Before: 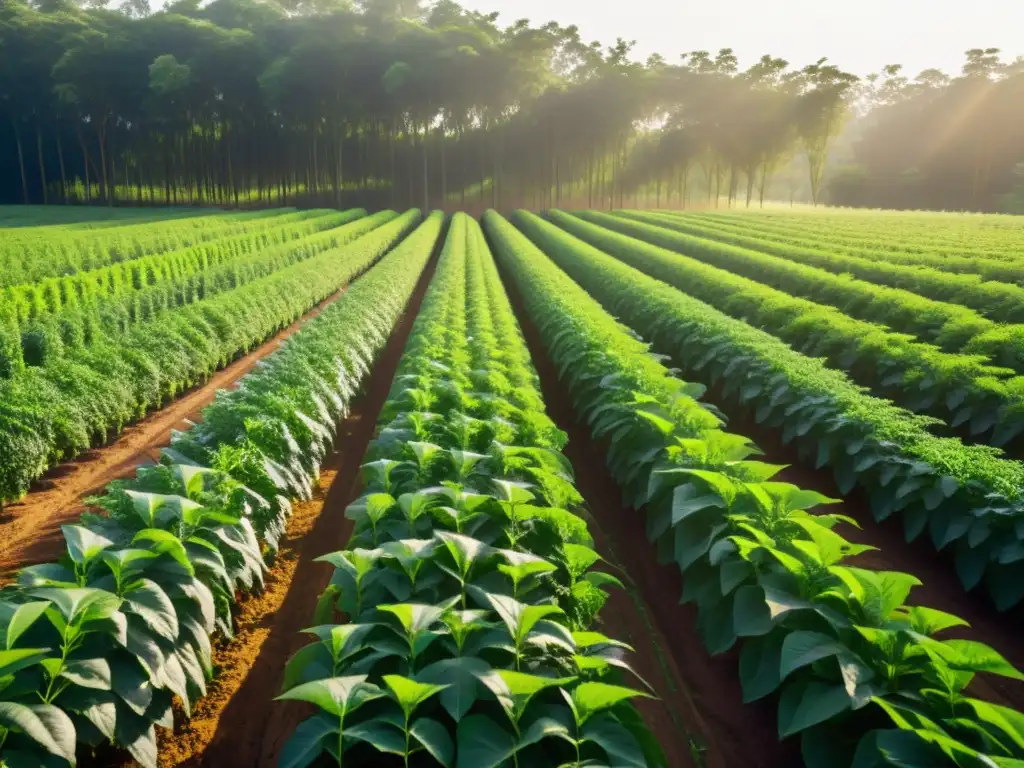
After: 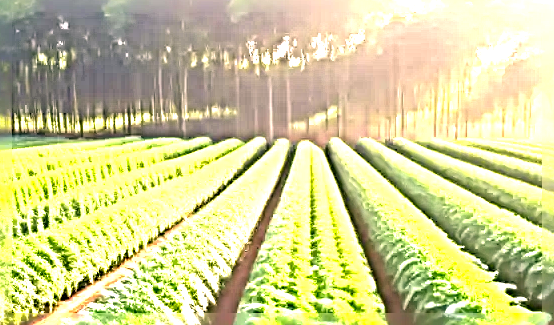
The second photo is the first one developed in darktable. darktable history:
crop: left 15.22%, top 9.292%, right 30.664%, bottom 48.264%
sharpen: radius 6.25, amount 1.812, threshold 0.056
exposure: black level correction 0, exposure 2.096 EV, compensate highlight preservation false
local contrast: on, module defaults
color correction: highlights a* 14.53, highlights b* 4.72
